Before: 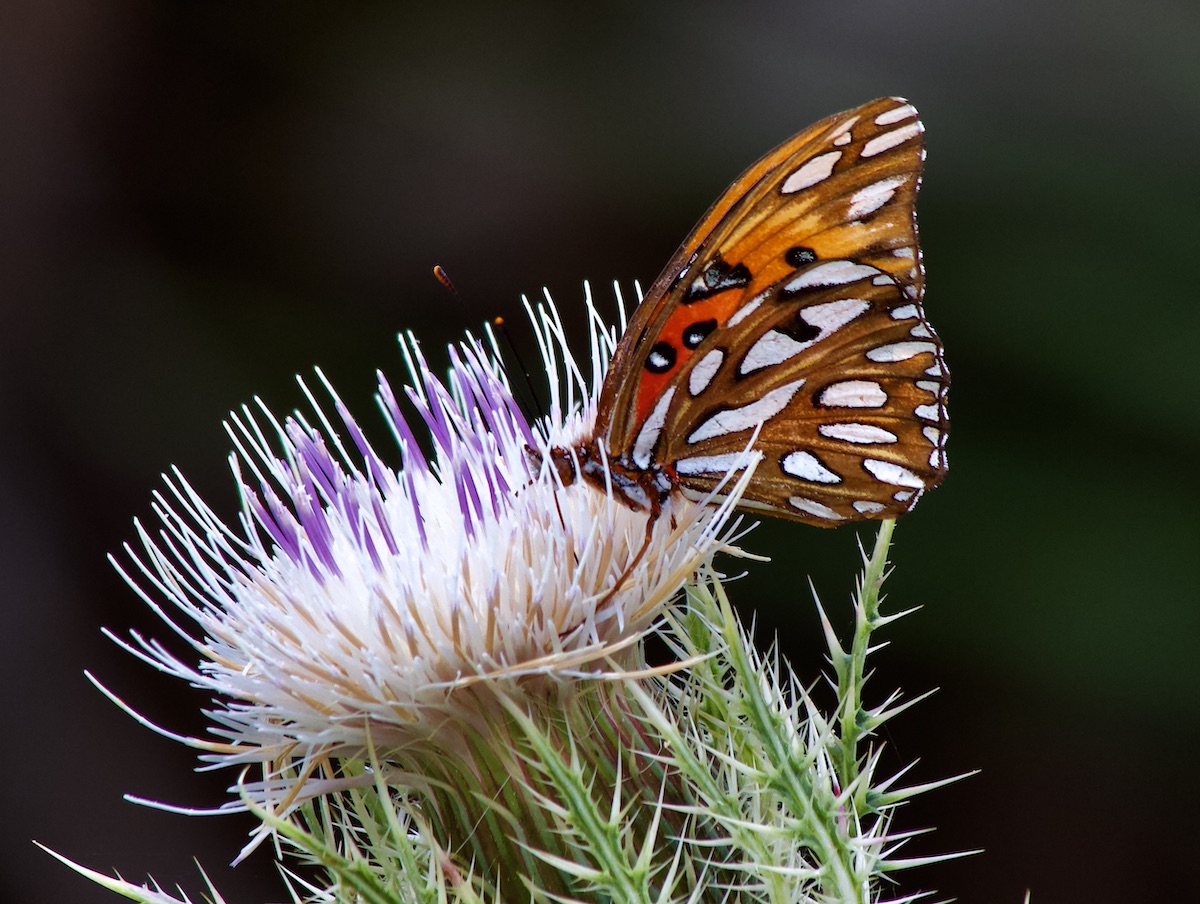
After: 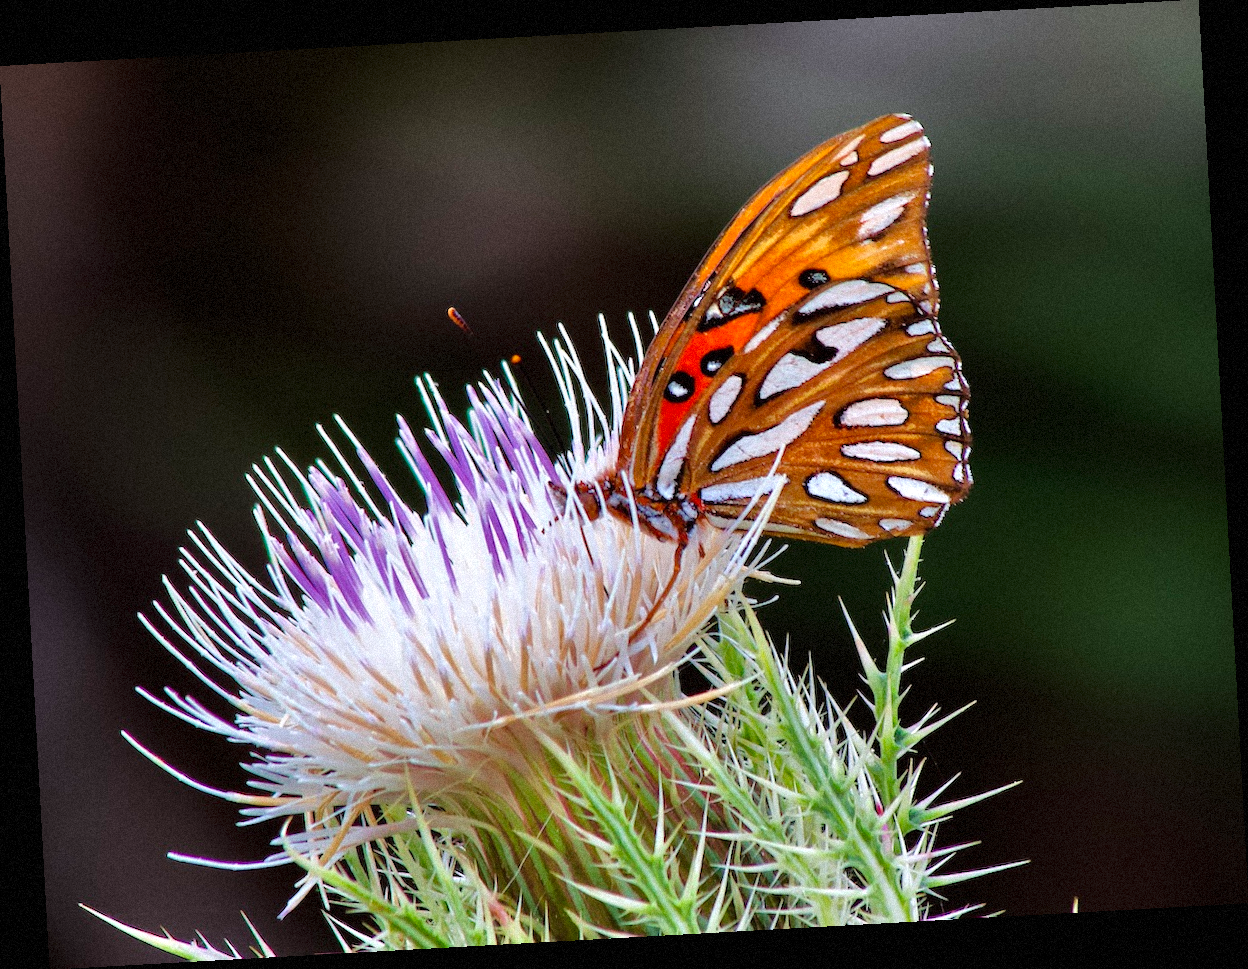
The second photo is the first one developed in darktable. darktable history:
grain: mid-tones bias 0%
rotate and perspective: rotation -3.18°, automatic cropping off
tone equalizer: -7 EV 0.15 EV, -6 EV 0.6 EV, -5 EV 1.15 EV, -4 EV 1.33 EV, -3 EV 1.15 EV, -2 EV 0.6 EV, -1 EV 0.15 EV, mask exposure compensation -0.5 EV
